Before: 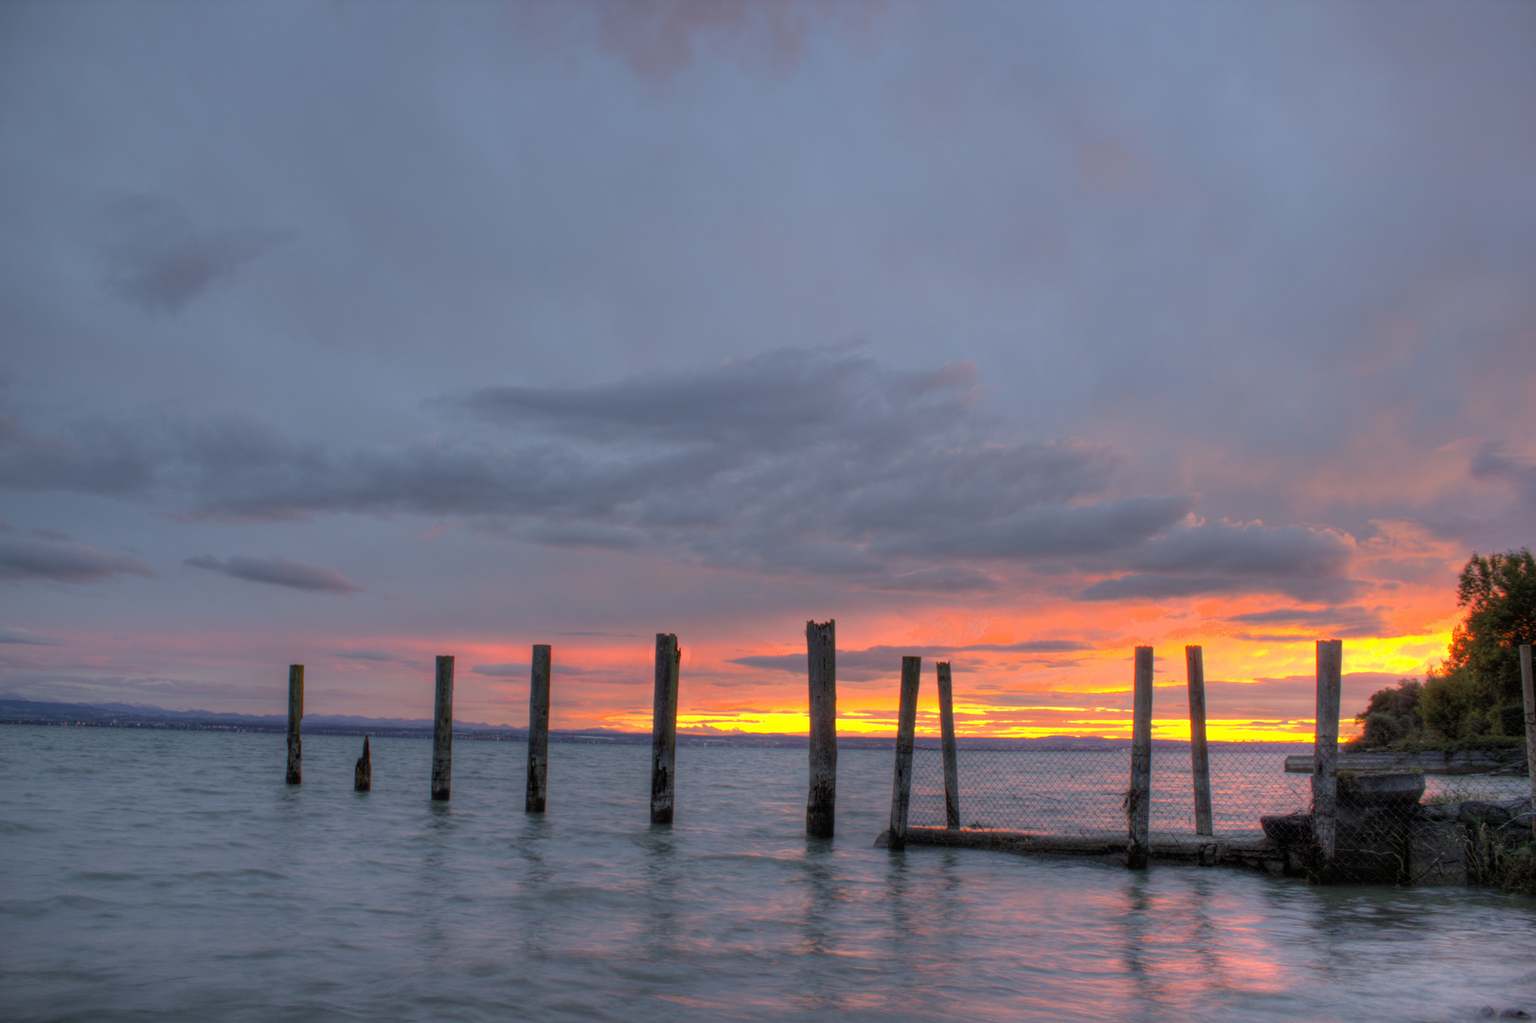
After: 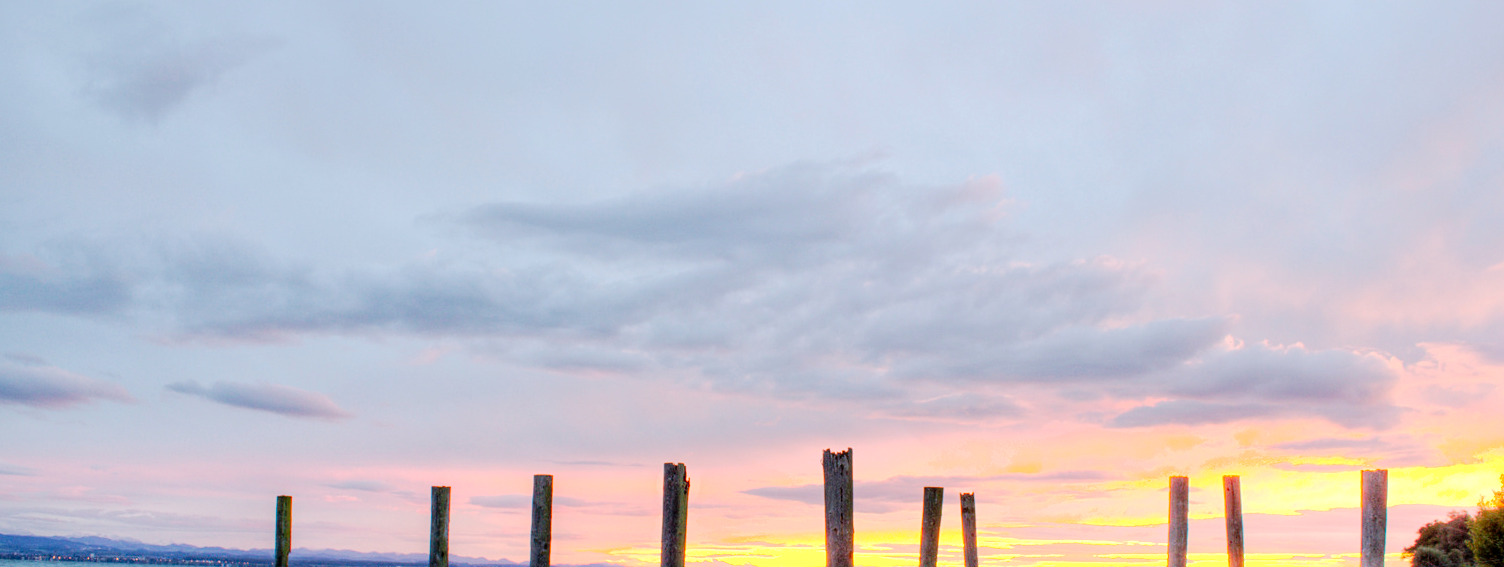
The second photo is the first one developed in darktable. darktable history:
crop: left 1.833%, top 19.146%, right 5.412%, bottom 28.305%
sharpen: amount 0.205
exposure: black level correction 0, exposure 1 EV, compensate highlight preservation false
local contrast: mode bilateral grid, contrast 10, coarseness 26, detail 115%, midtone range 0.2
tone curve: curves: ch0 [(0, 0) (0.037, 0.011) (0.135, 0.093) (0.266, 0.281) (0.461, 0.555) (0.581, 0.716) (0.675, 0.793) (0.767, 0.849) (0.91, 0.924) (1, 0.979)]; ch1 [(0, 0) (0.292, 0.278) (0.419, 0.423) (0.493, 0.492) (0.506, 0.5) (0.534, 0.529) (0.562, 0.562) (0.641, 0.663) (0.754, 0.76) (1, 1)]; ch2 [(0, 0) (0.294, 0.3) (0.361, 0.372) (0.429, 0.445) (0.478, 0.486) (0.502, 0.498) (0.518, 0.522) (0.531, 0.549) (0.561, 0.579) (0.64, 0.645) (0.7, 0.7) (0.861, 0.808) (1, 0.951)], preserve colors none
